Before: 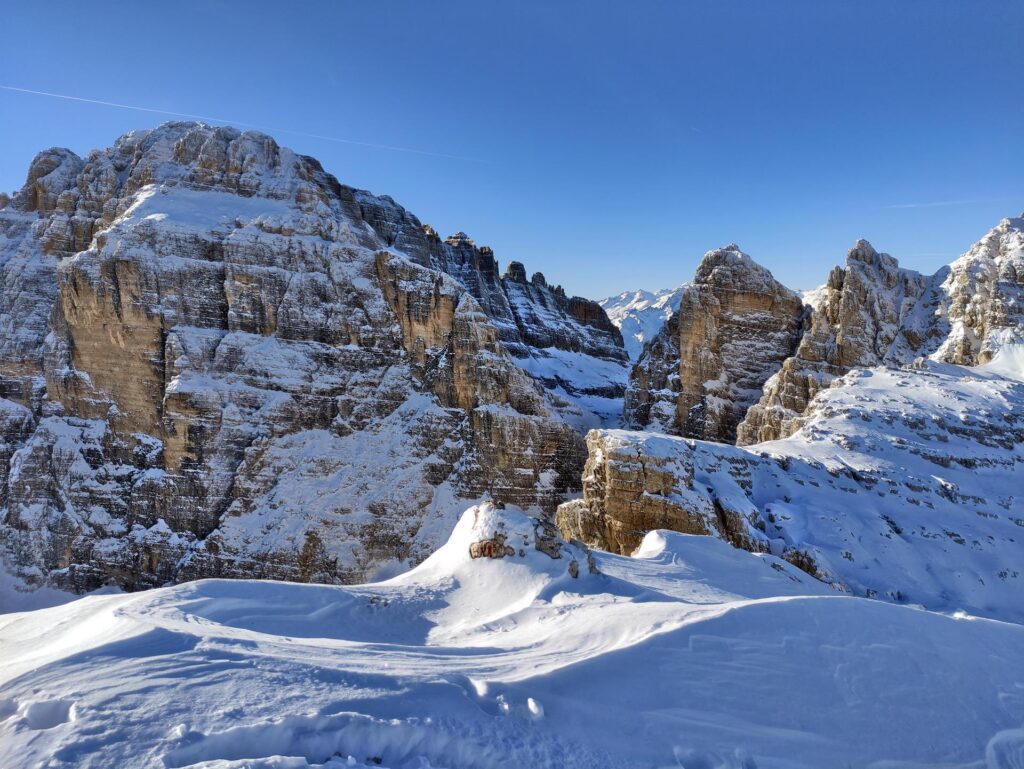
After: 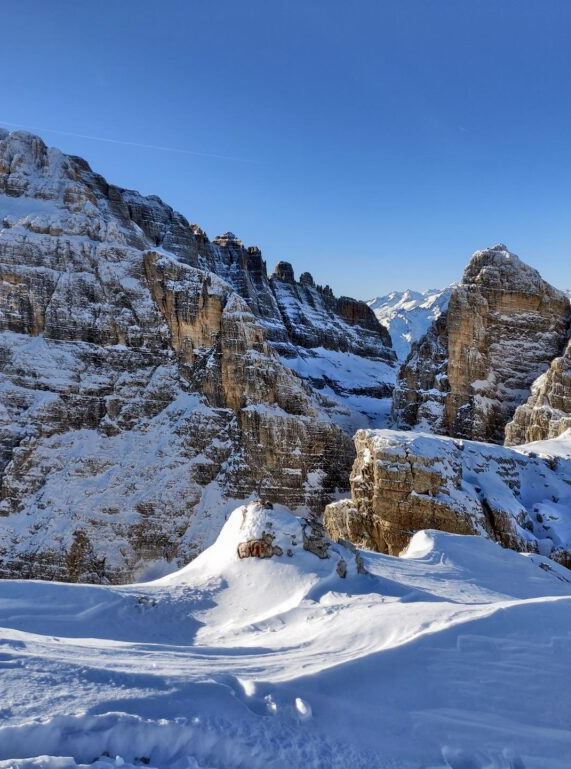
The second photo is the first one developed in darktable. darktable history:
crop and rotate: left 22.707%, right 21.447%
local contrast: highlights 62%, shadows 112%, detail 106%, midtone range 0.528
